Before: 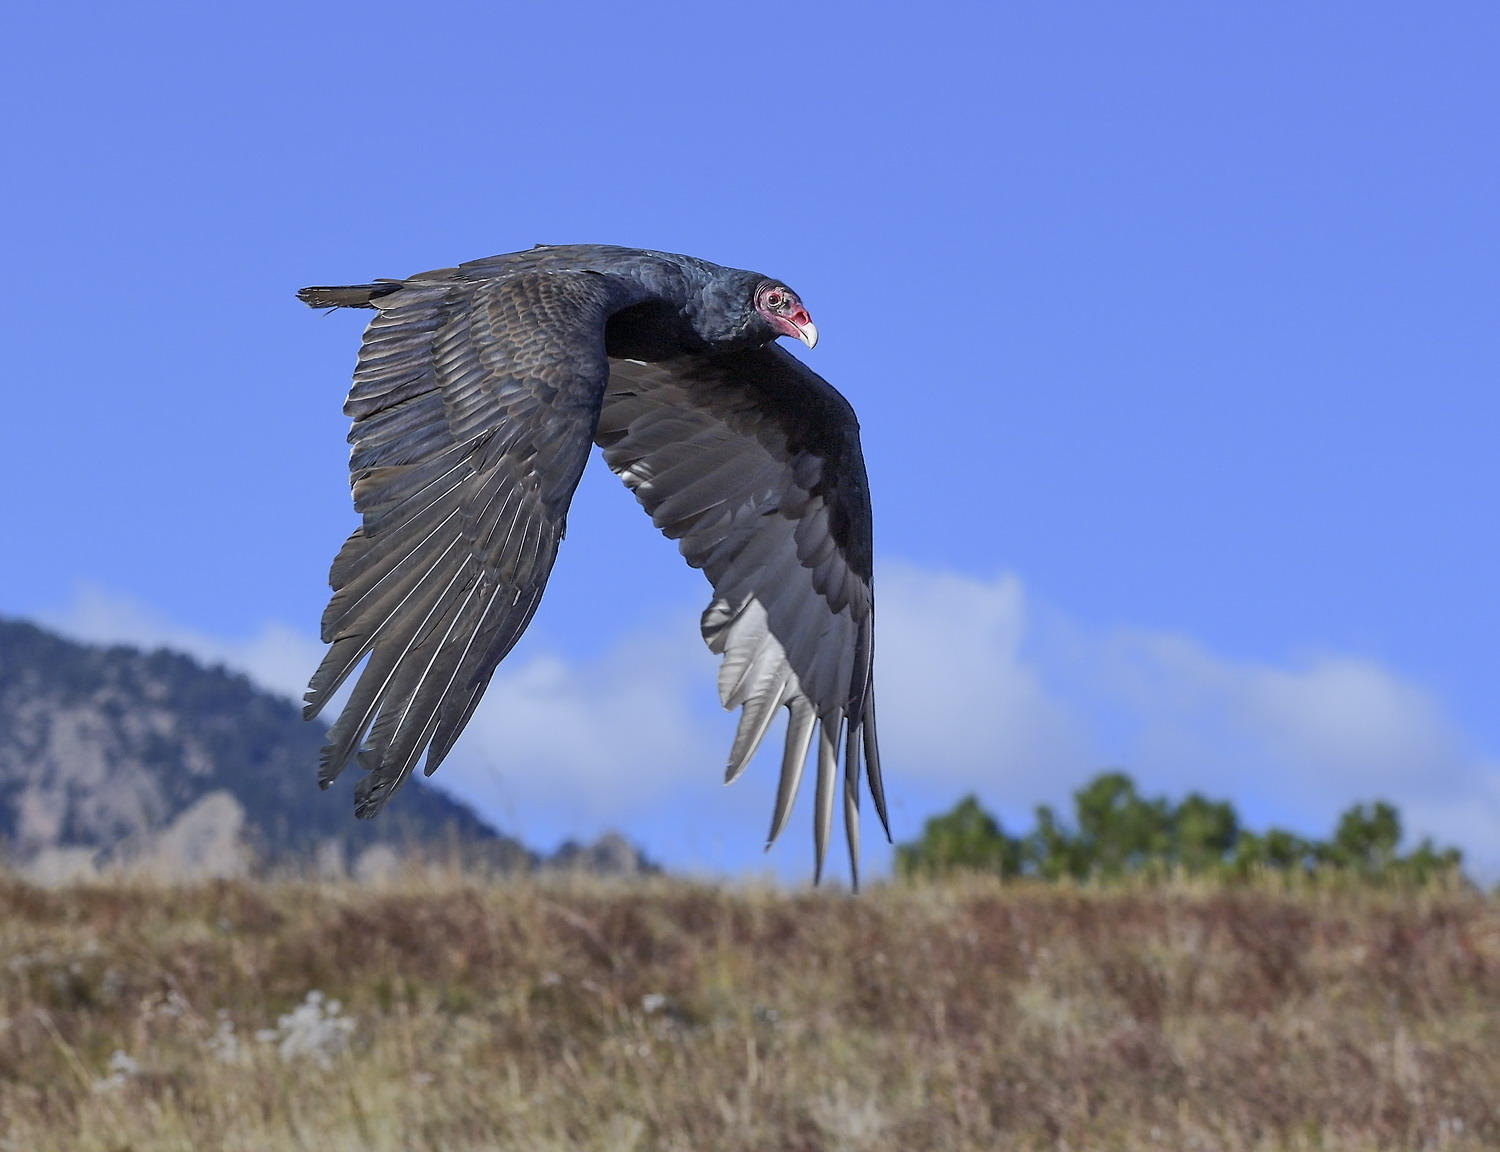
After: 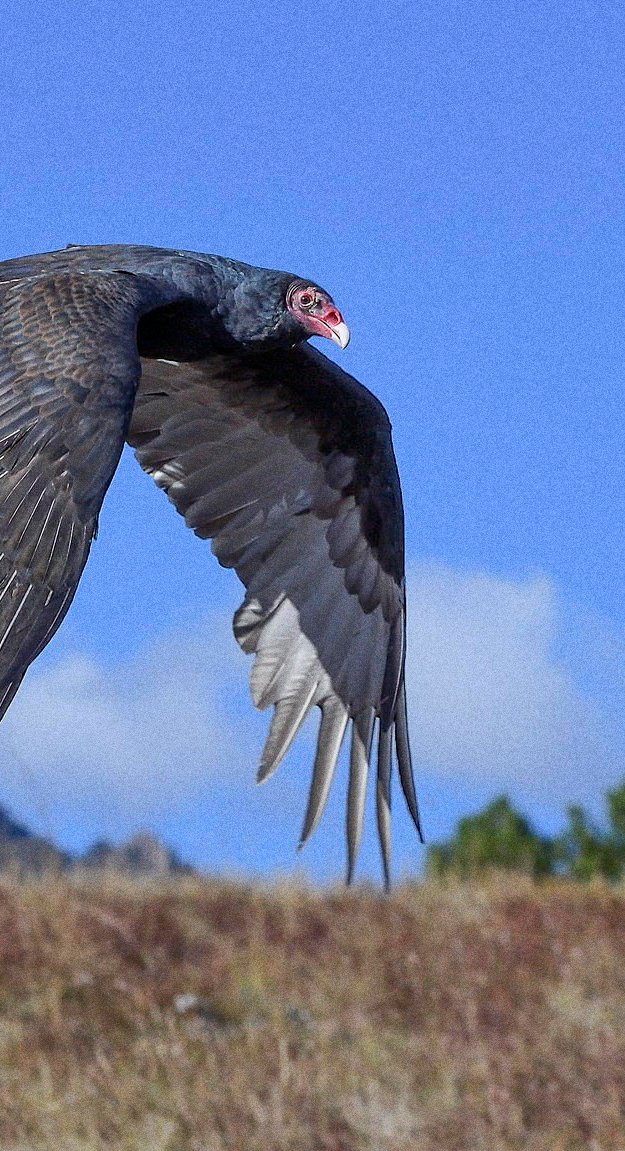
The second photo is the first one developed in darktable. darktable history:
crop: left 31.229%, right 27.105%
grain: coarseness 0.09 ISO, strength 40%
